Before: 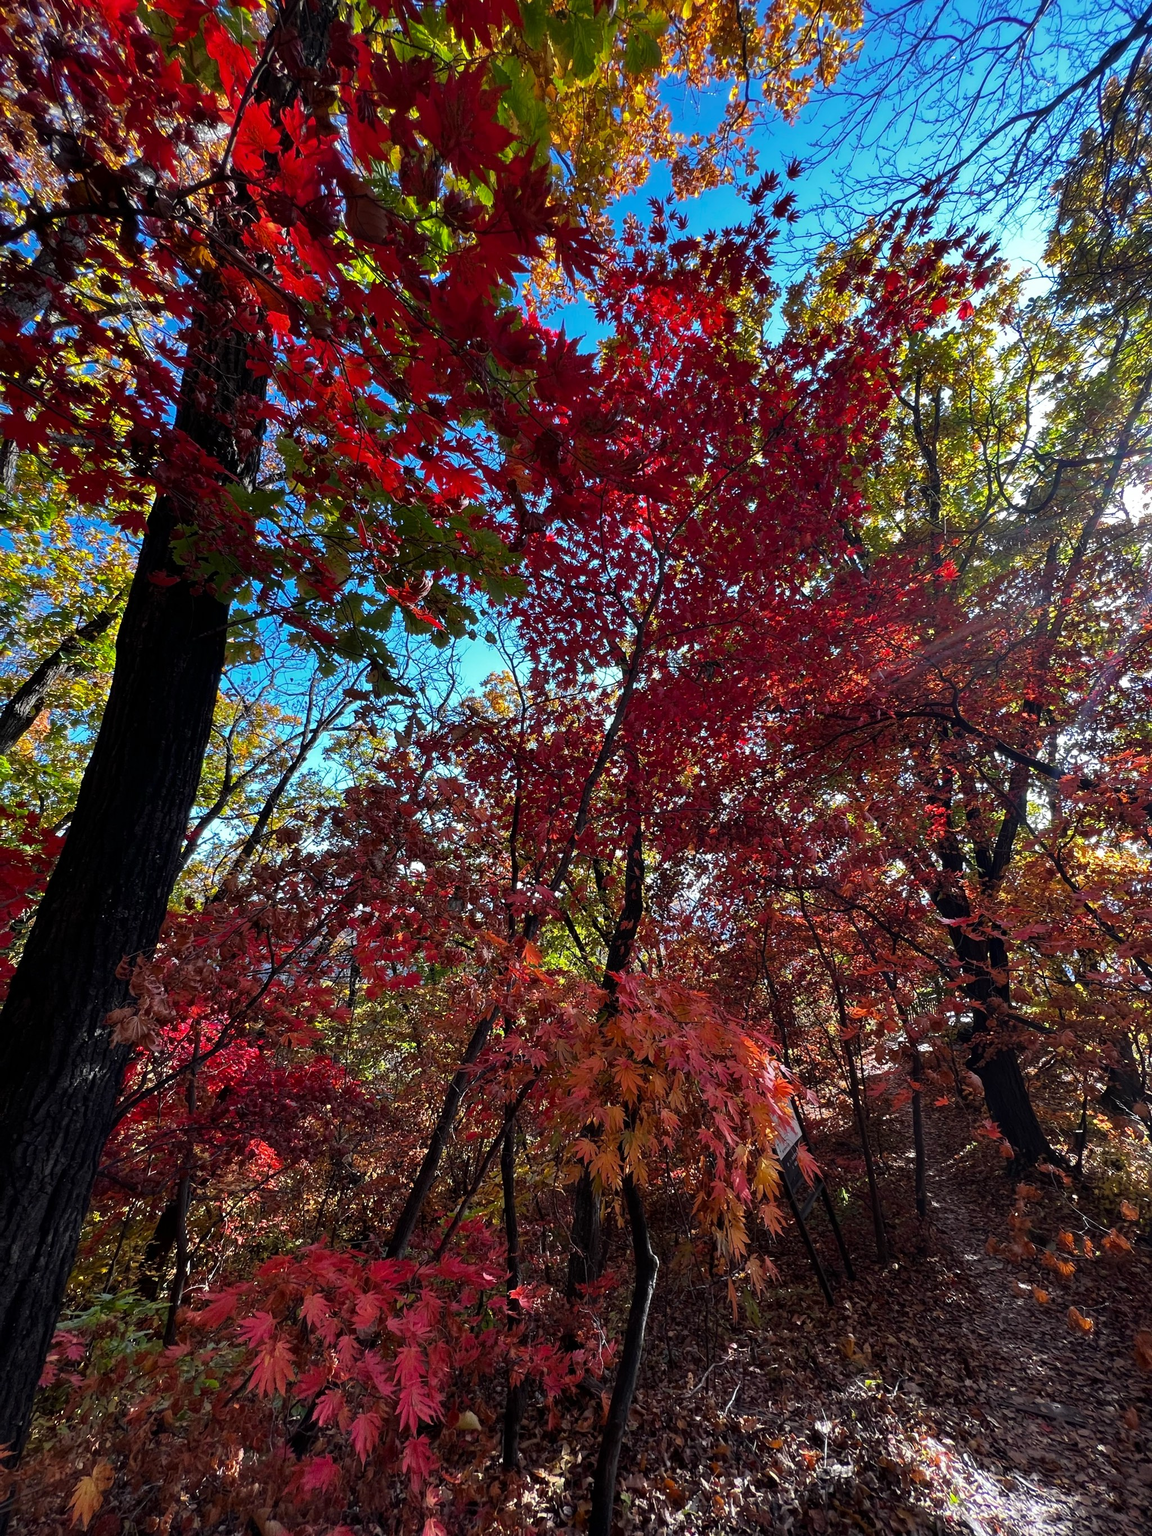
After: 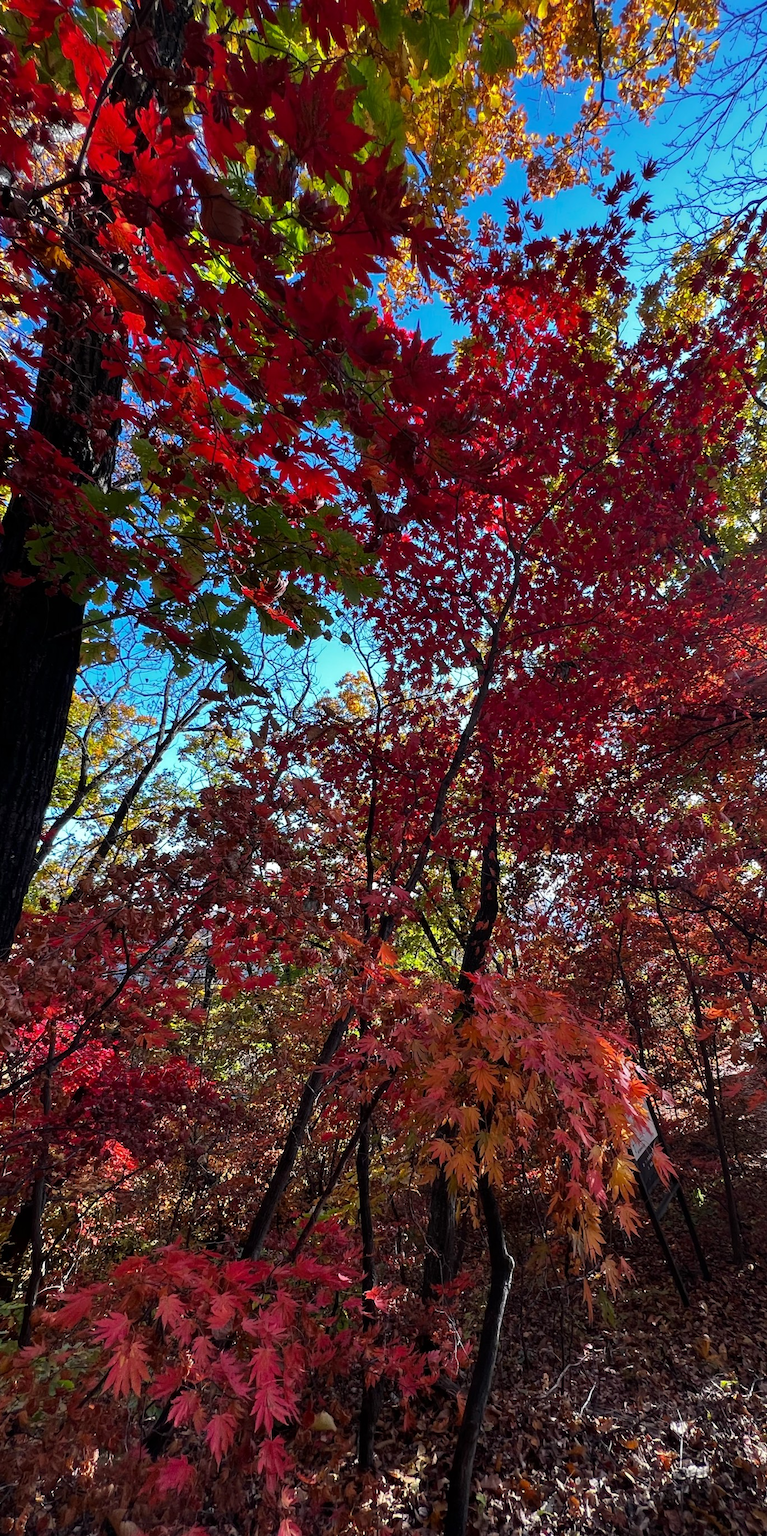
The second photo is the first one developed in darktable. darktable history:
crop and rotate: left 12.616%, right 20.829%
